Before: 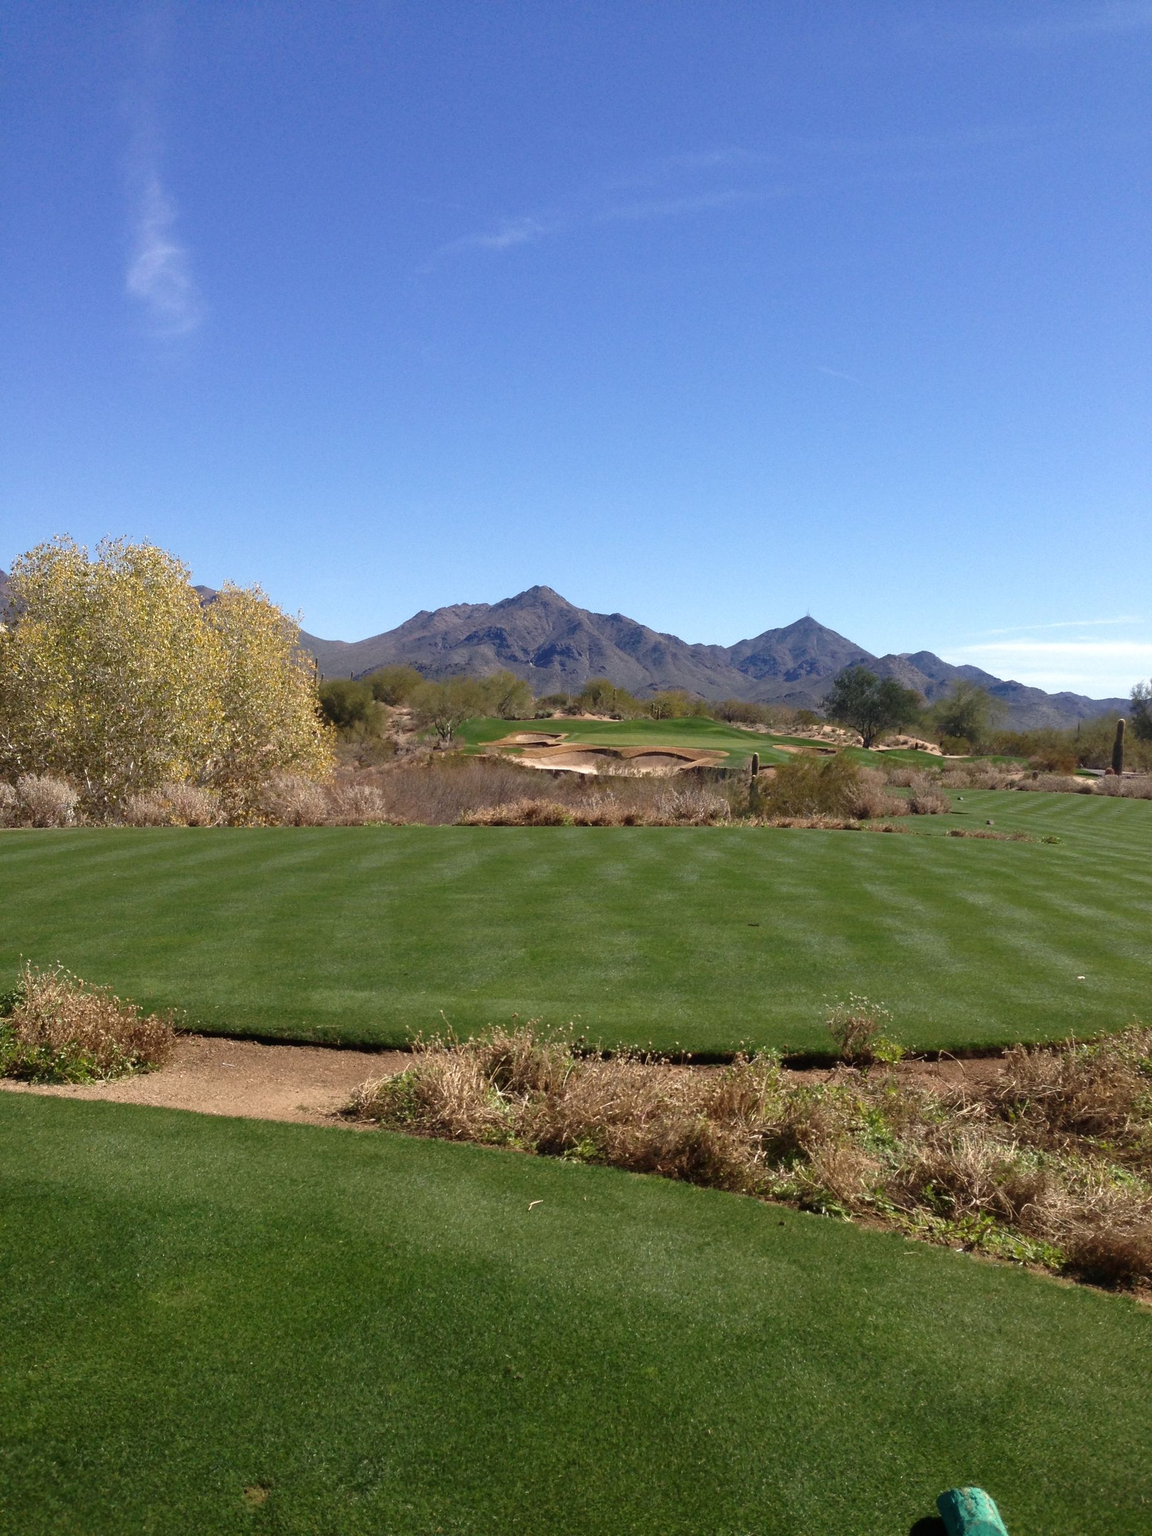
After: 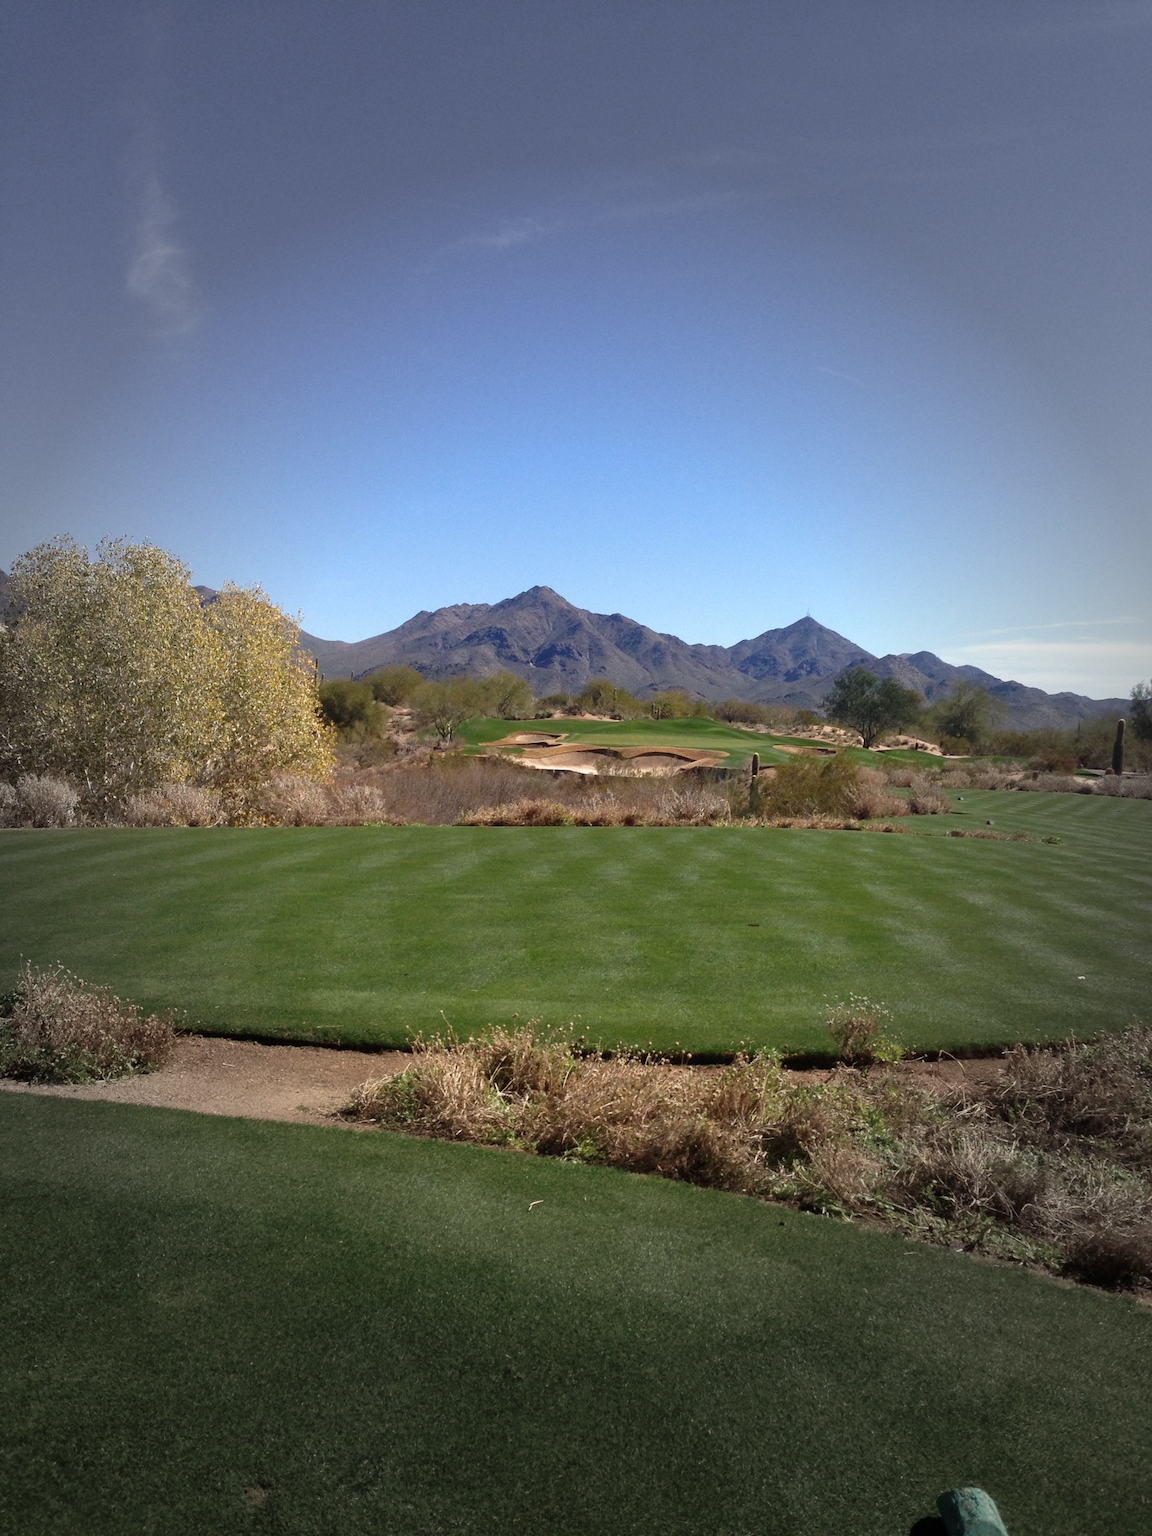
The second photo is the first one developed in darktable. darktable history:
vignetting: fall-off start 40%, fall-off radius 40%
